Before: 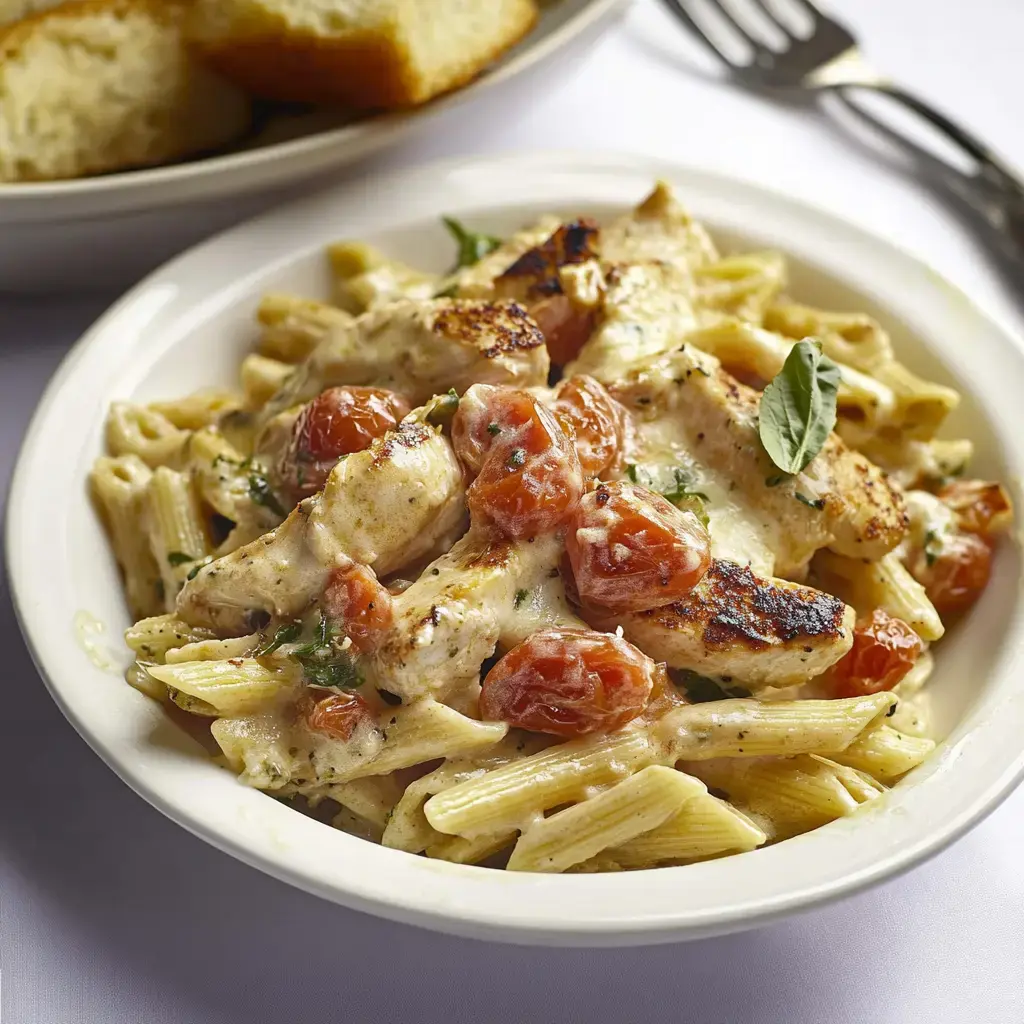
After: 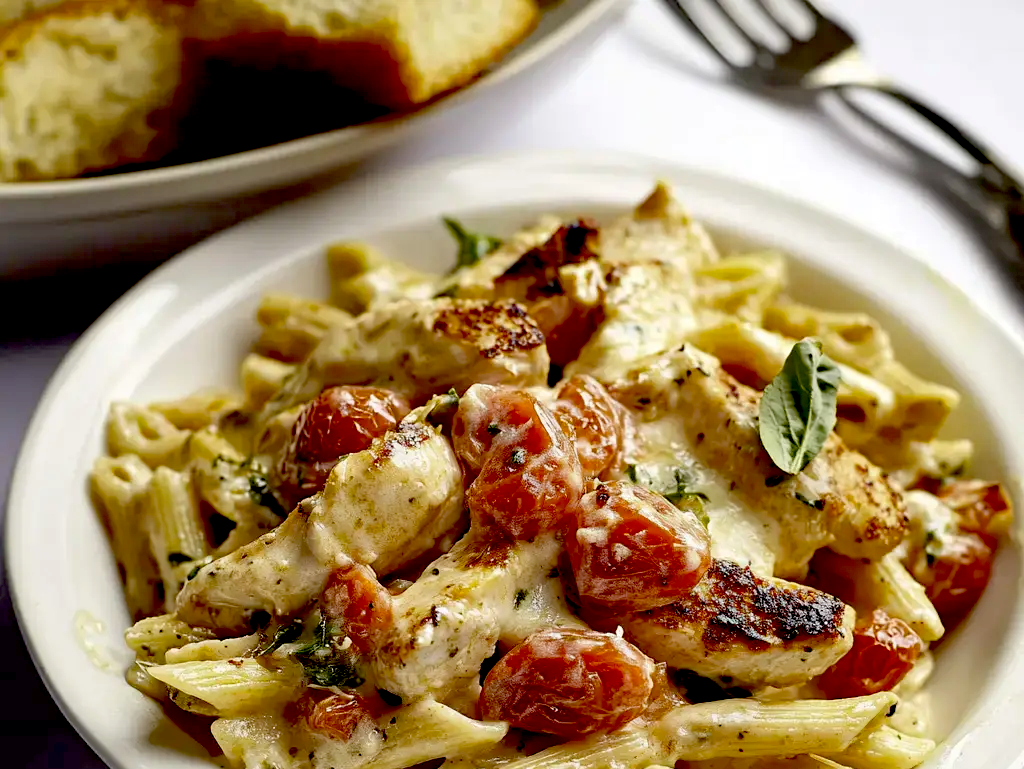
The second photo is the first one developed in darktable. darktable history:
crop: bottom 24.895%
exposure: black level correction 0.048, exposure 0.013 EV, compensate highlight preservation false
